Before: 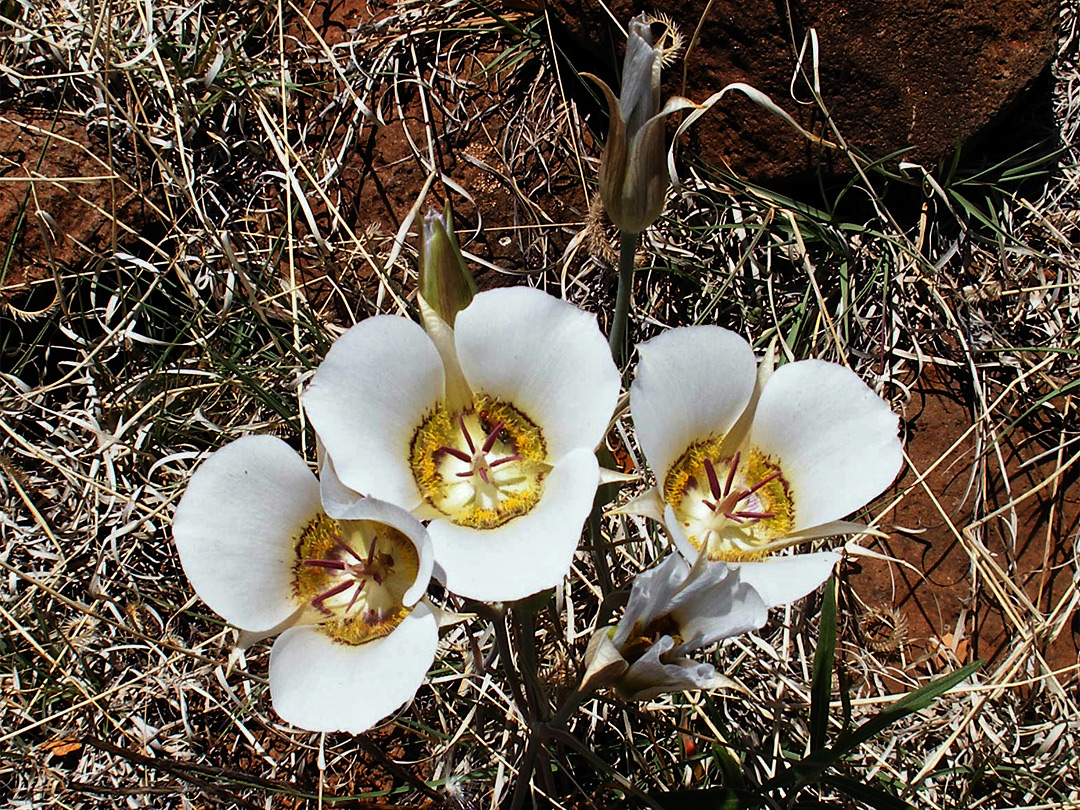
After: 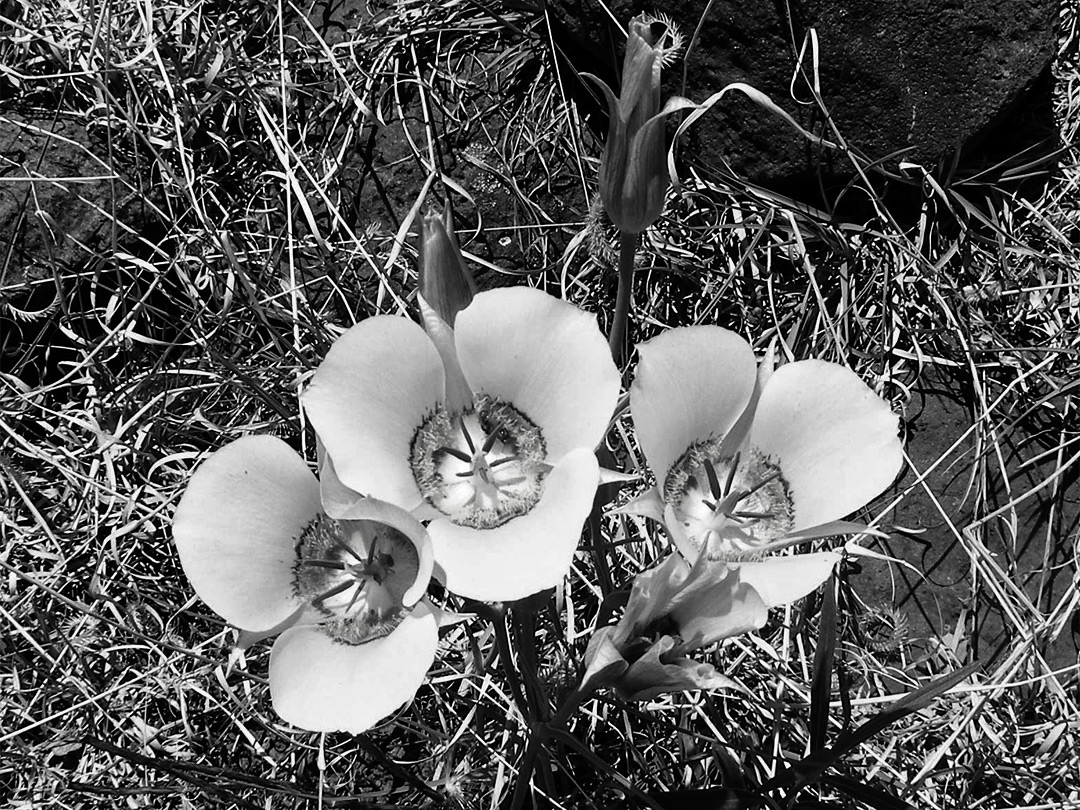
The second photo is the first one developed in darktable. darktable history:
contrast brightness saturation: saturation -0.991
